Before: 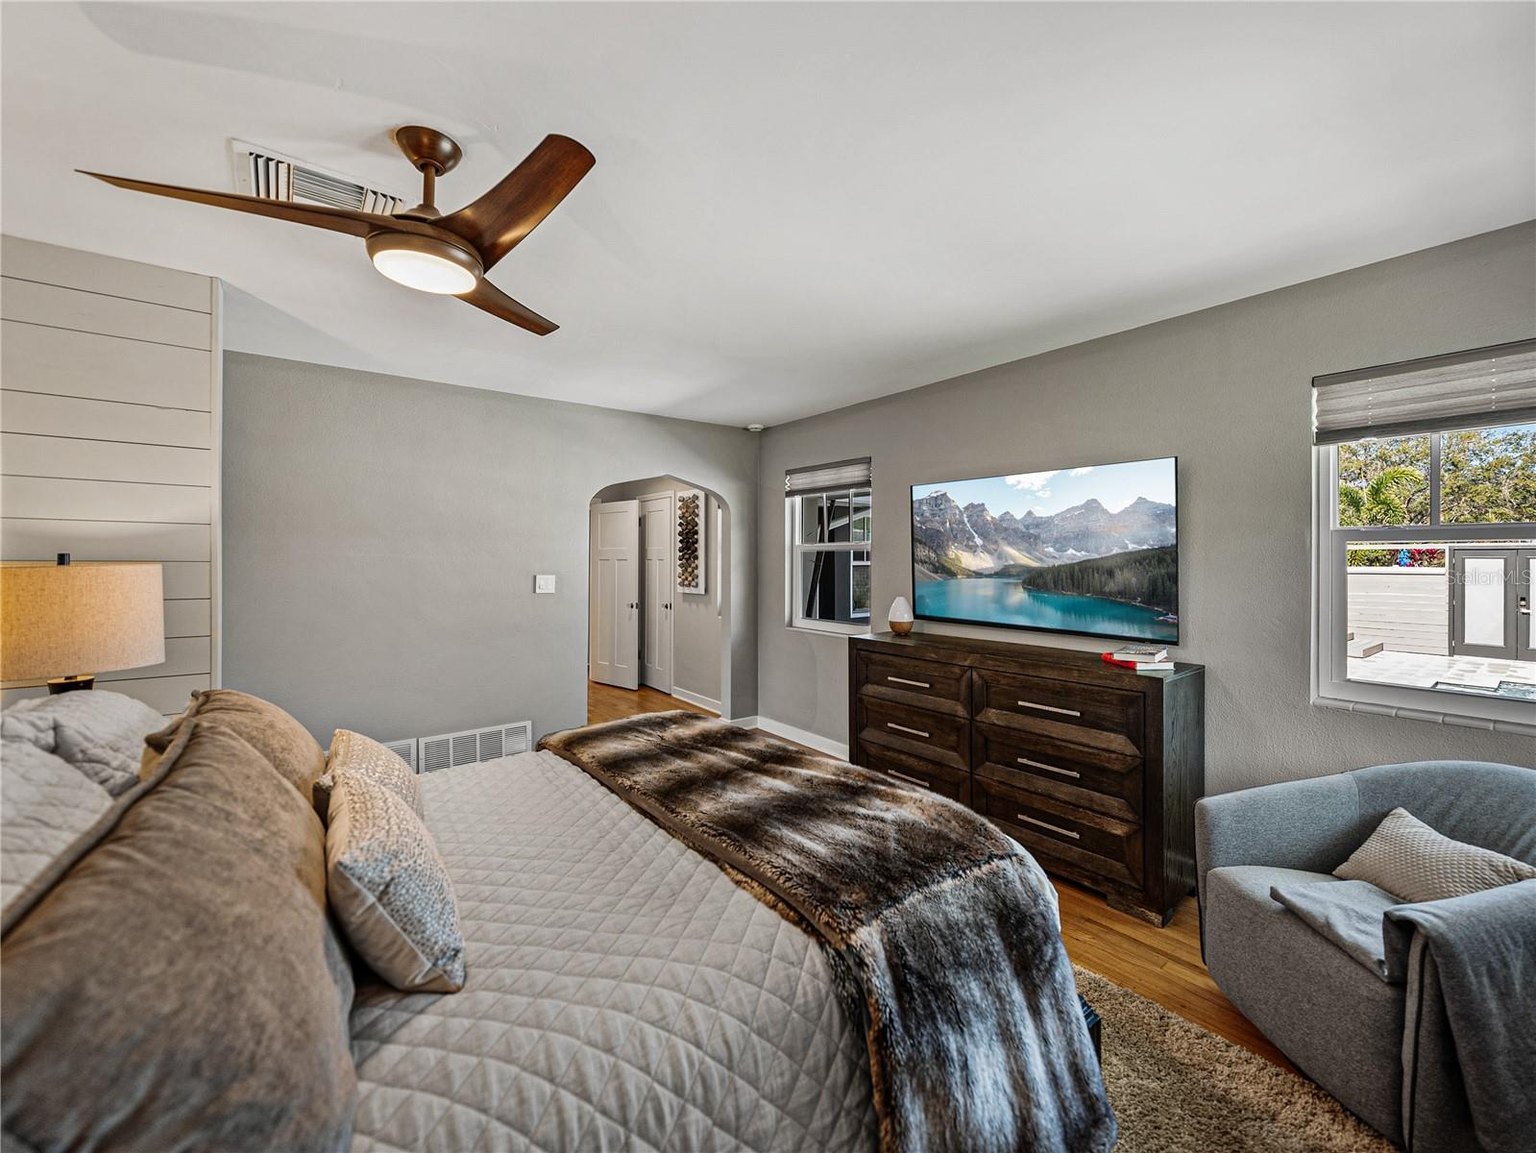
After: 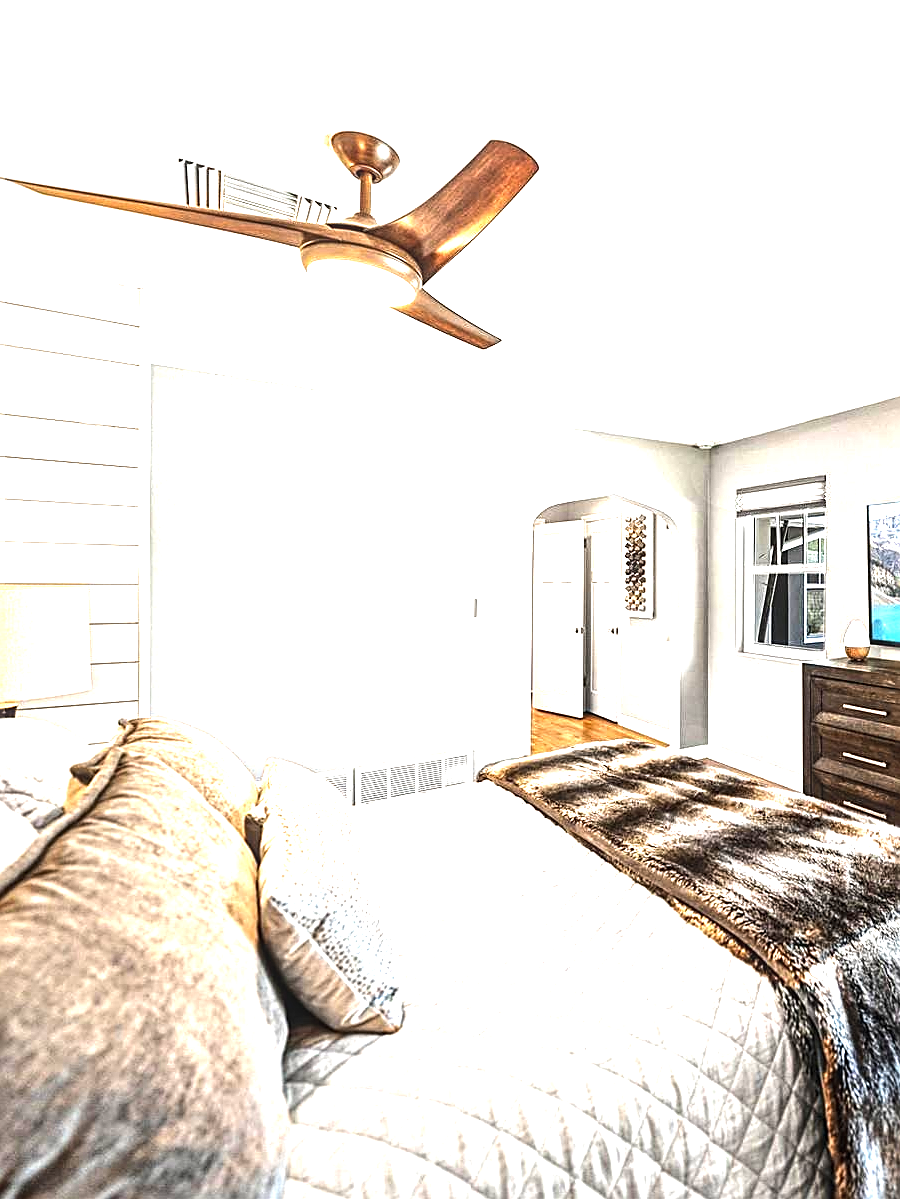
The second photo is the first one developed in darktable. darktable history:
exposure: black level correction 0, exposure 1.675 EV, compensate exposure bias true, compensate highlight preservation false
white balance: emerald 1
crop: left 5.114%, right 38.589%
local contrast: detail 130%
tone equalizer: -8 EV -0.75 EV, -7 EV -0.7 EV, -6 EV -0.6 EV, -5 EV -0.4 EV, -3 EV 0.4 EV, -2 EV 0.6 EV, -1 EV 0.7 EV, +0 EV 0.75 EV, edges refinement/feathering 500, mask exposure compensation -1.57 EV, preserve details no
sharpen: on, module defaults
